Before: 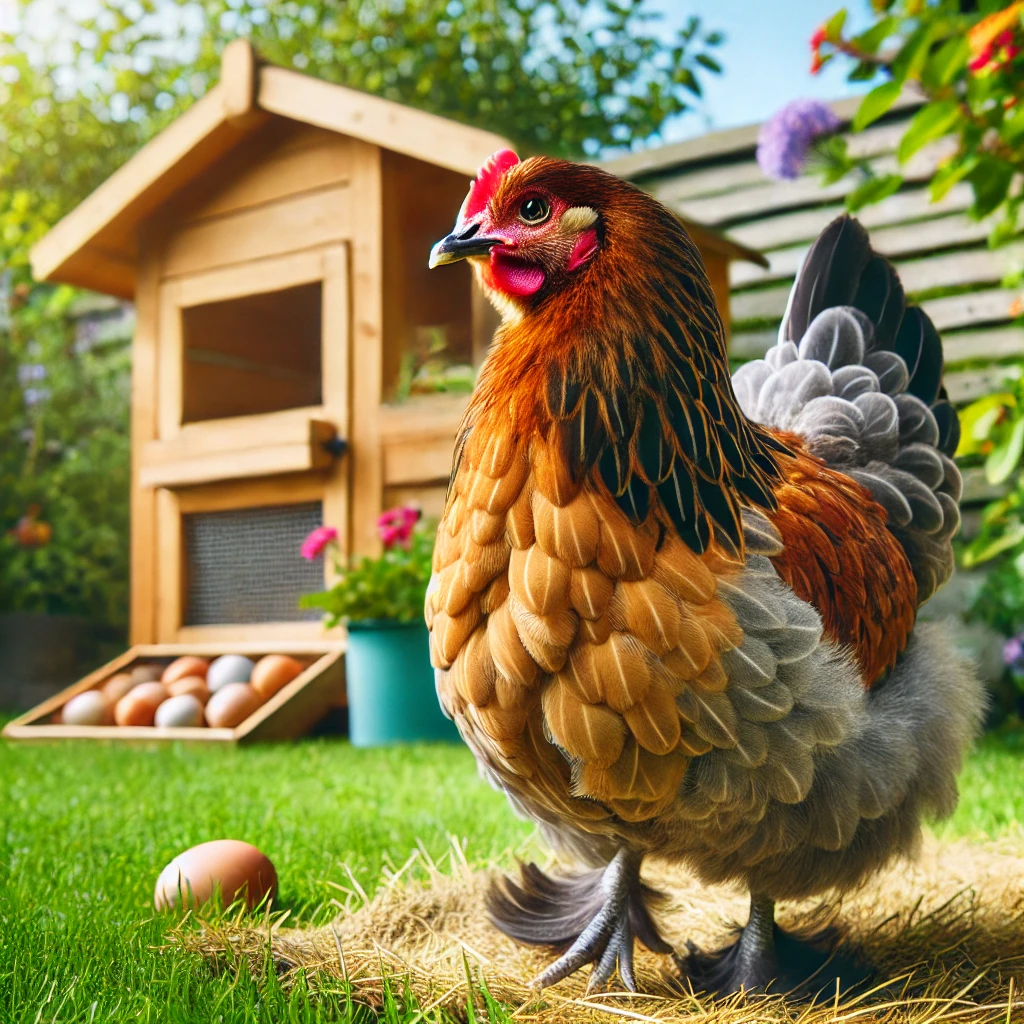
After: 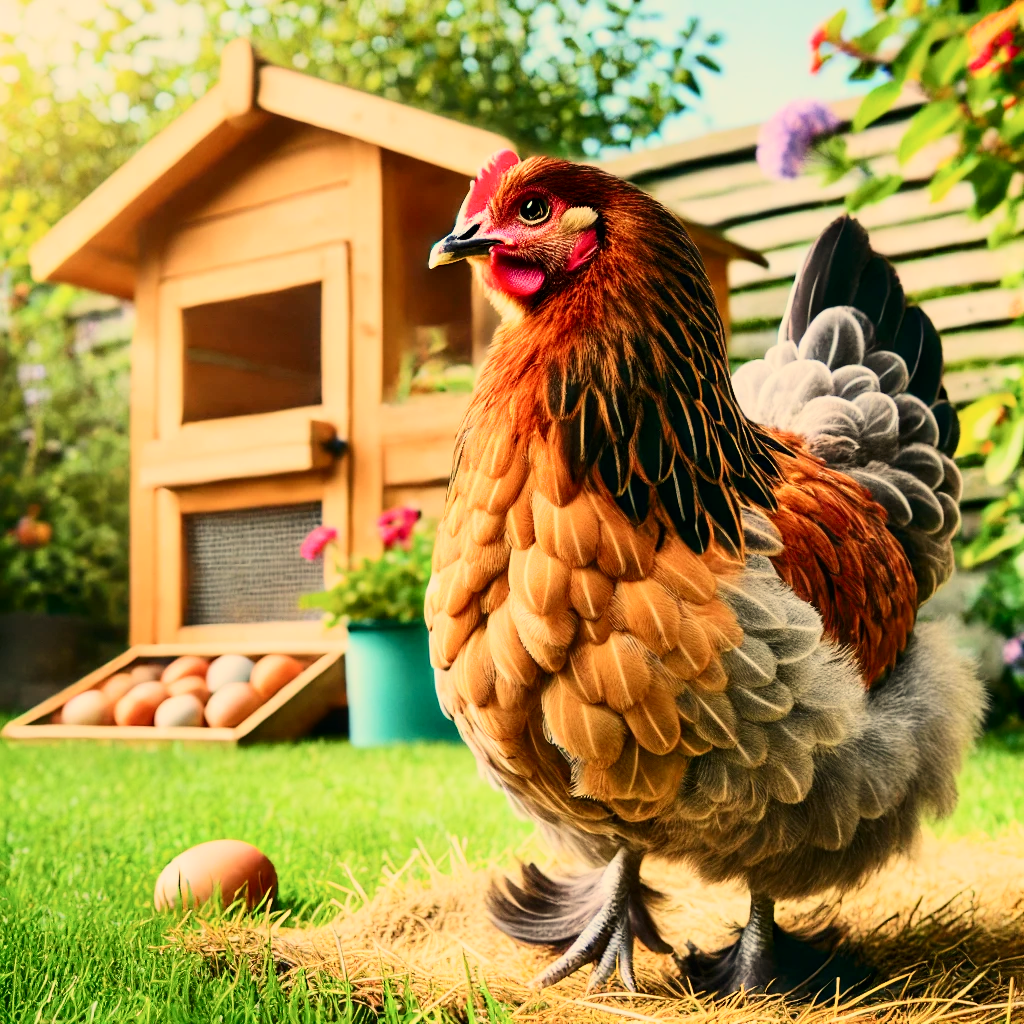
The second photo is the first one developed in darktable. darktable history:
exposure: exposure 0.6 EV, compensate highlight preservation false
filmic rgb: black relative exposure -7.15 EV, white relative exposure 5.36 EV, hardness 3.02, color science v6 (2022)
white balance: red 1.123, blue 0.83
contrast brightness saturation: contrast 0.28
